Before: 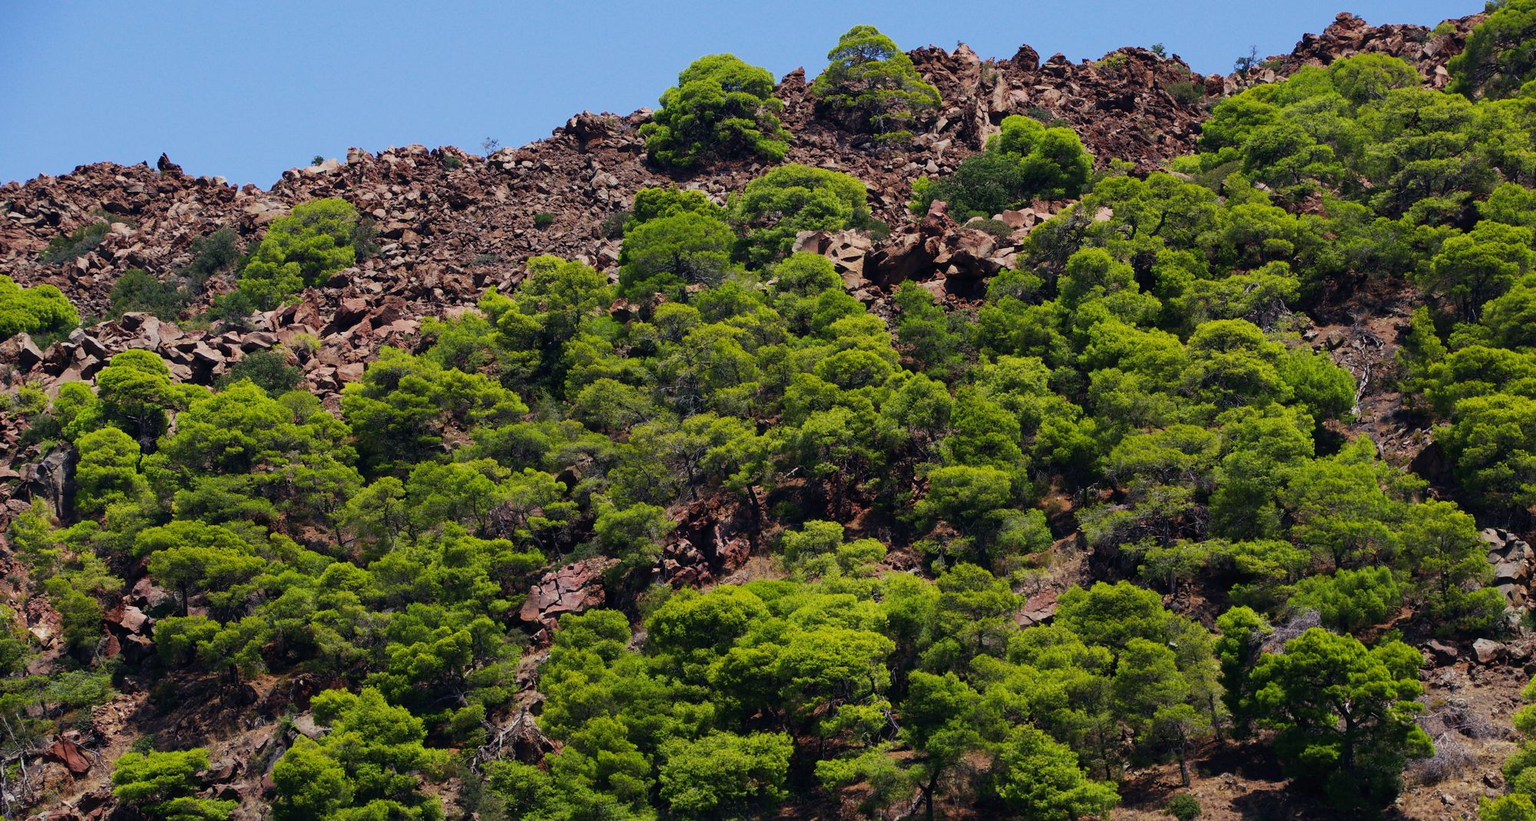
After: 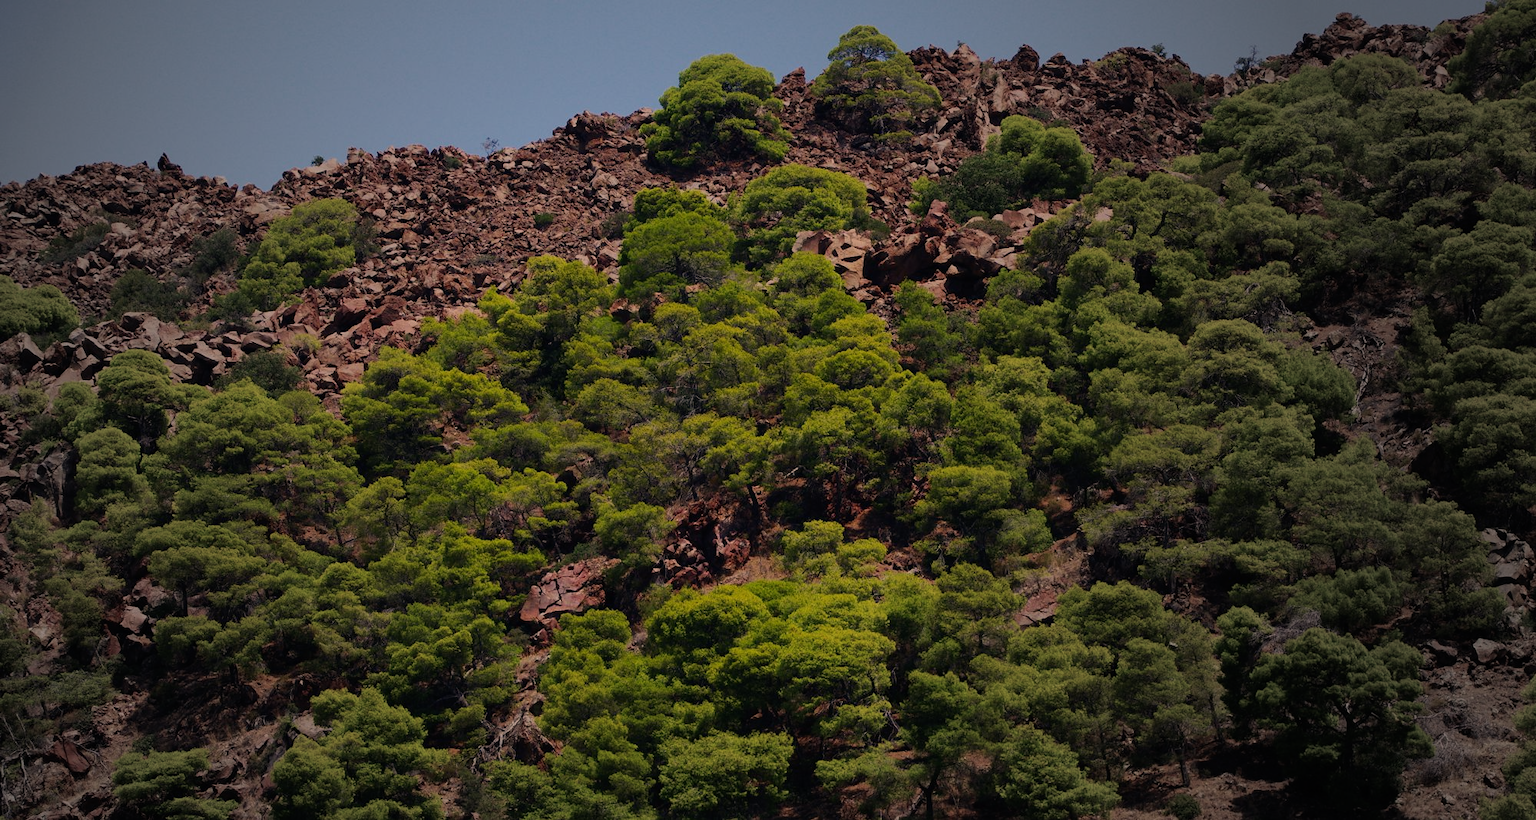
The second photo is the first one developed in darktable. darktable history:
exposure: black level correction 0, exposure -0.721 EV, compensate highlight preservation false
vignetting: fall-off start 33.76%, fall-off radius 64.94%, brightness -0.575, center (-0.12, -0.002), width/height ratio 0.959
white balance: red 1.127, blue 0.943
